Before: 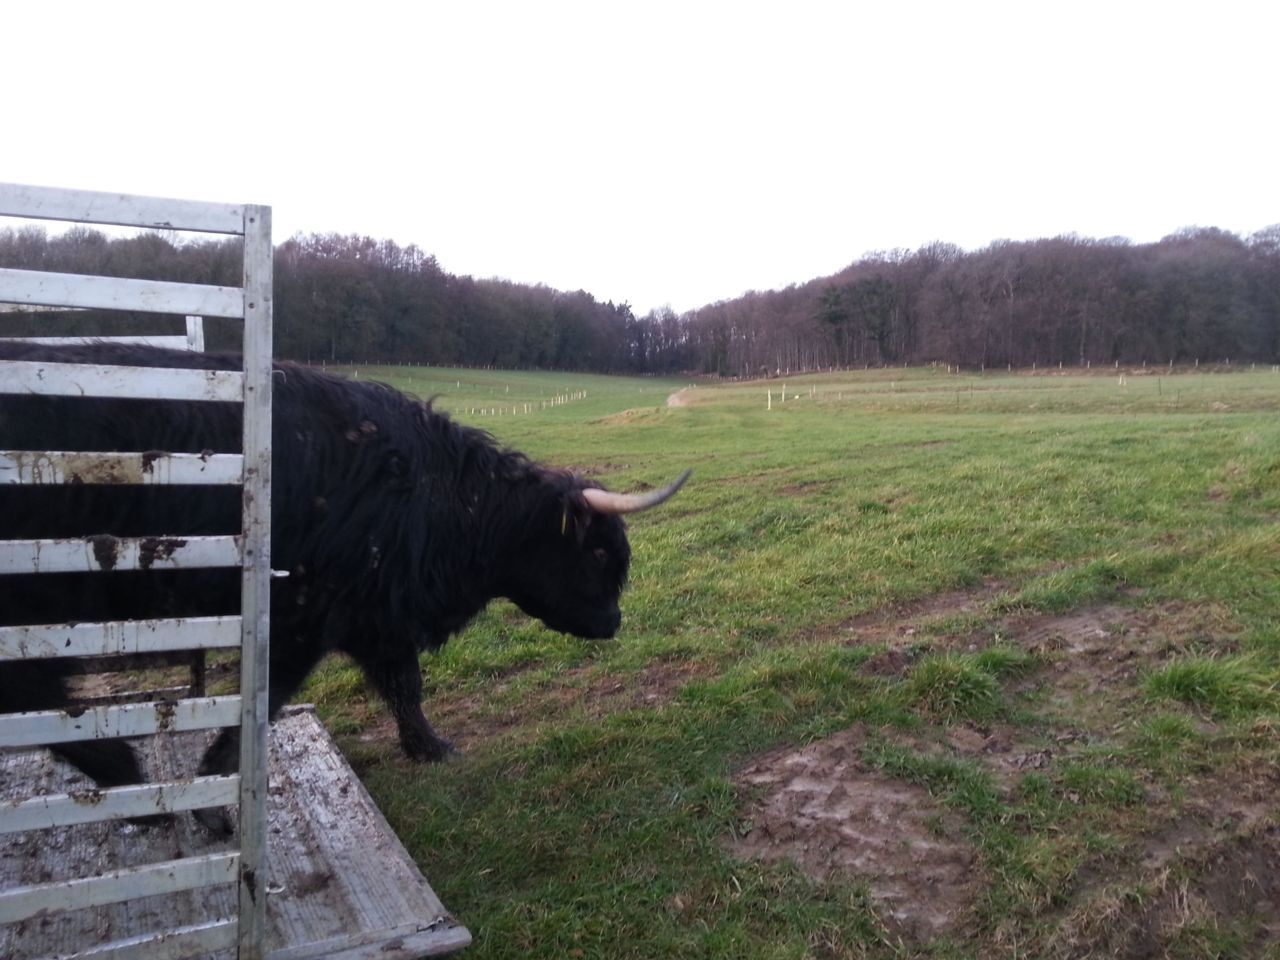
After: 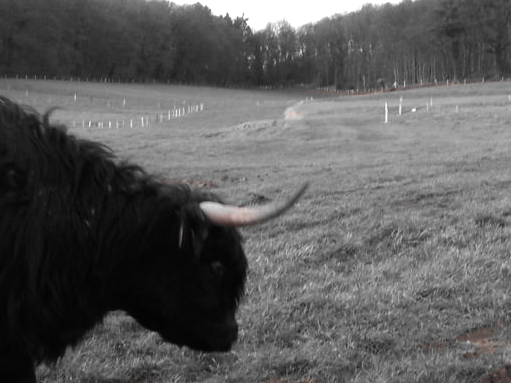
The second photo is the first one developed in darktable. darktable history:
crop: left 30%, top 30%, right 30%, bottom 30%
color balance: lift [1, 1.001, 0.999, 1.001], gamma [1, 1.004, 1.007, 0.993], gain [1, 0.991, 0.987, 1.013], contrast 10%, output saturation 120%
color zones: curves: ch1 [(0, 0.006) (0.094, 0.285) (0.171, 0.001) (0.429, 0.001) (0.571, 0.003) (0.714, 0.004) (0.857, 0.004) (1, 0.006)]
